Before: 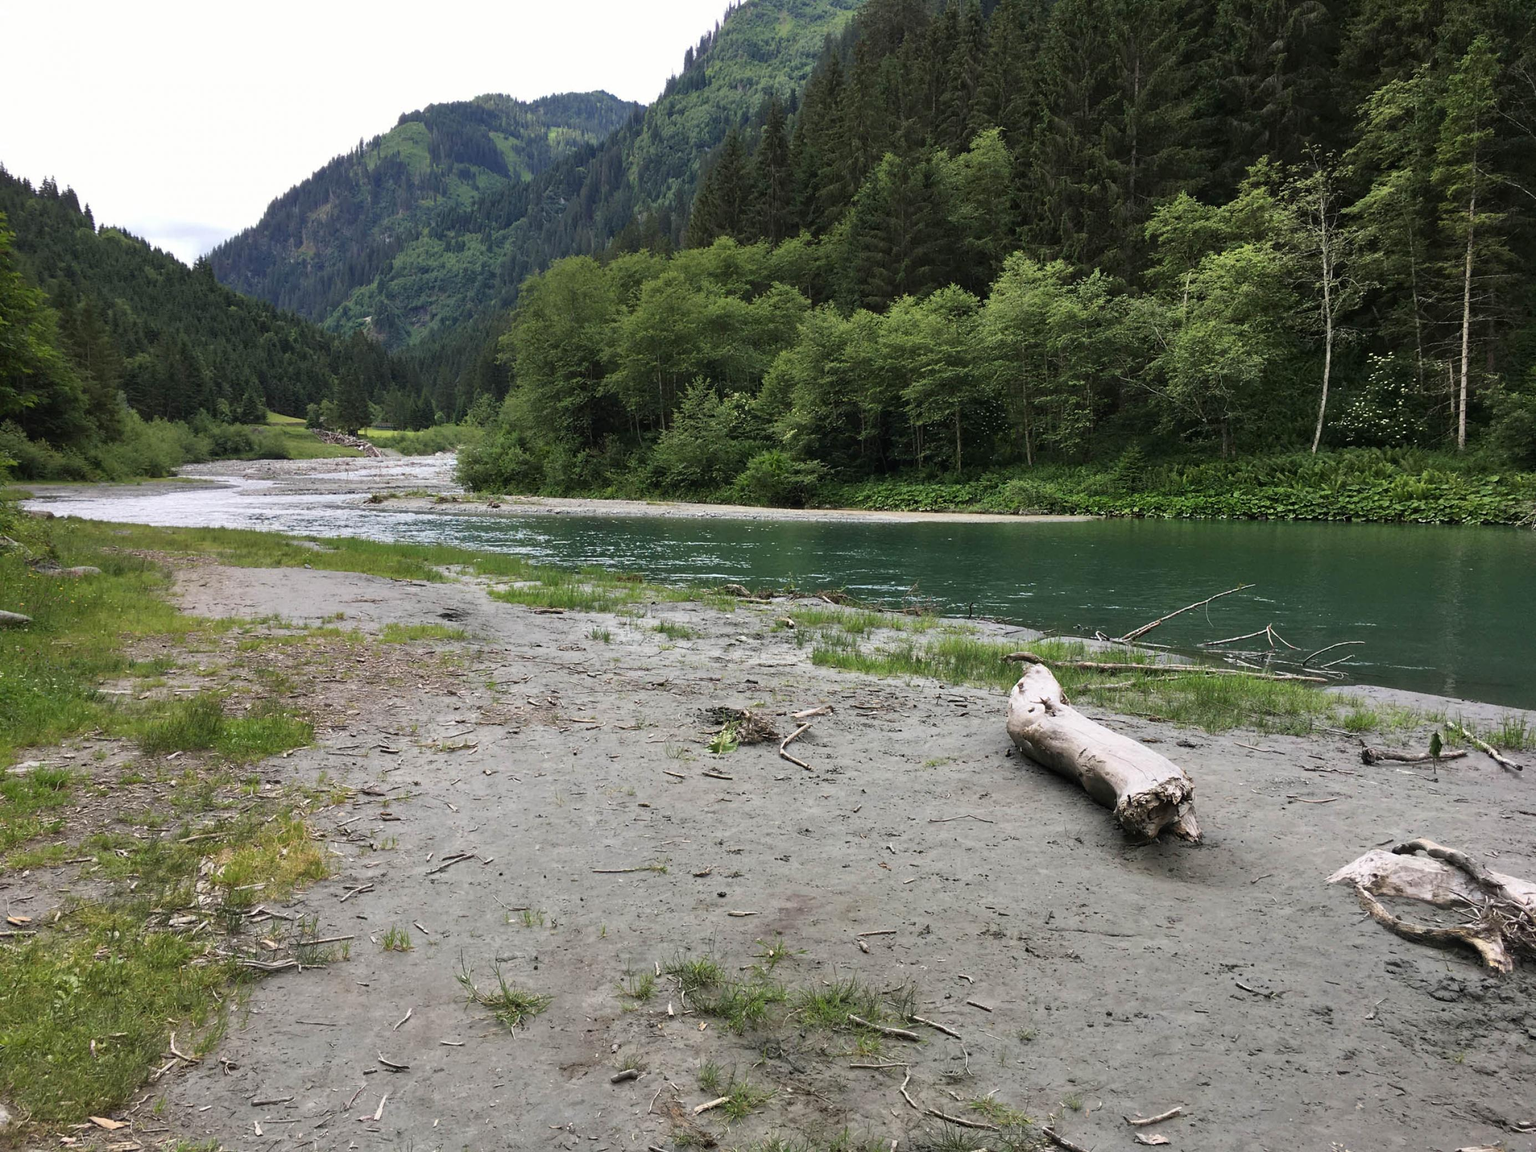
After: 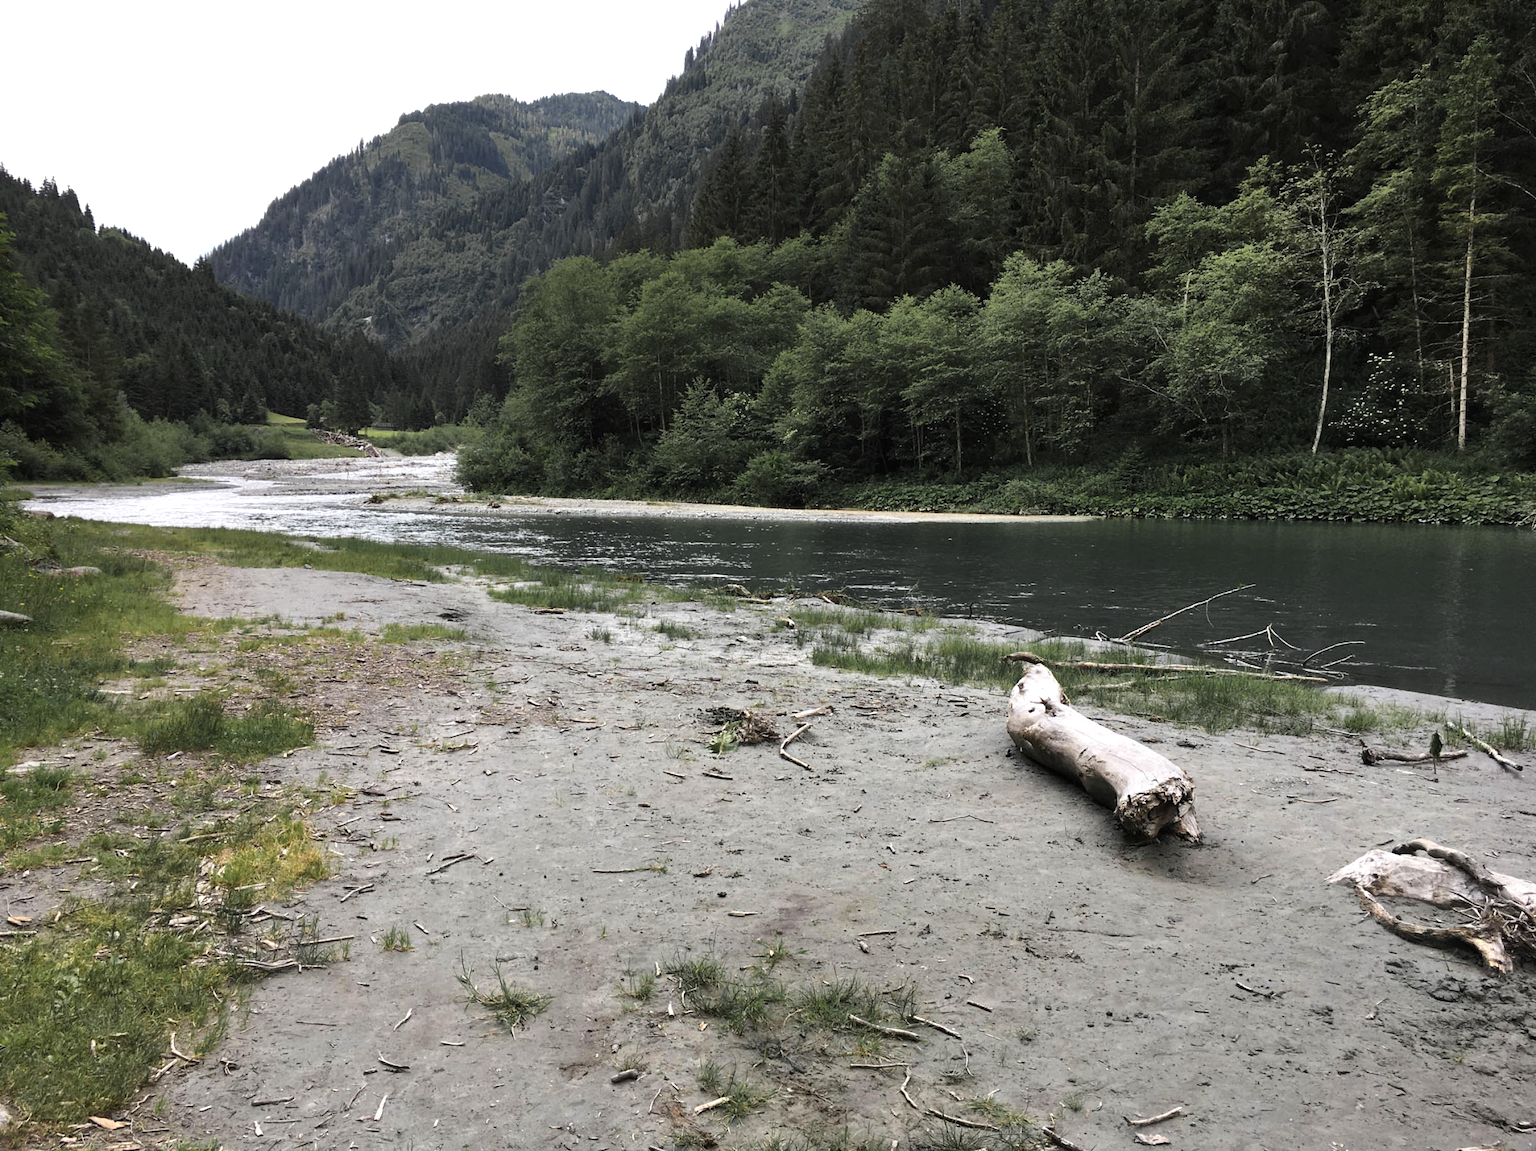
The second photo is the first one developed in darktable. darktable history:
tone equalizer: -8 EV -0.434 EV, -7 EV -0.397 EV, -6 EV -0.362 EV, -5 EV -0.245 EV, -3 EV 0.25 EV, -2 EV 0.306 EV, -1 EV 0.397 EV, +0 EV 0.408 EV, edges refinement/feathering 500, mask exposure compensation -1.57 EV, preserve details no
color zones: curves: ch0 [(0.035, 0.242) (0.25, 0.5) (0.384, 0.214) (0.488, 0.255) (0.75, 0.5)]; ch1 [(0.063, 0.379) (0.25, 0.5) (0.354, 0.201) (0.489, 0.085) (0.729, 0.271)]; ch2 [(0.25, 0.5) (0.38, 0.517) (0.442, 0.51) (0.735, 0.456)]
exposure: compensate highlight preservation false
